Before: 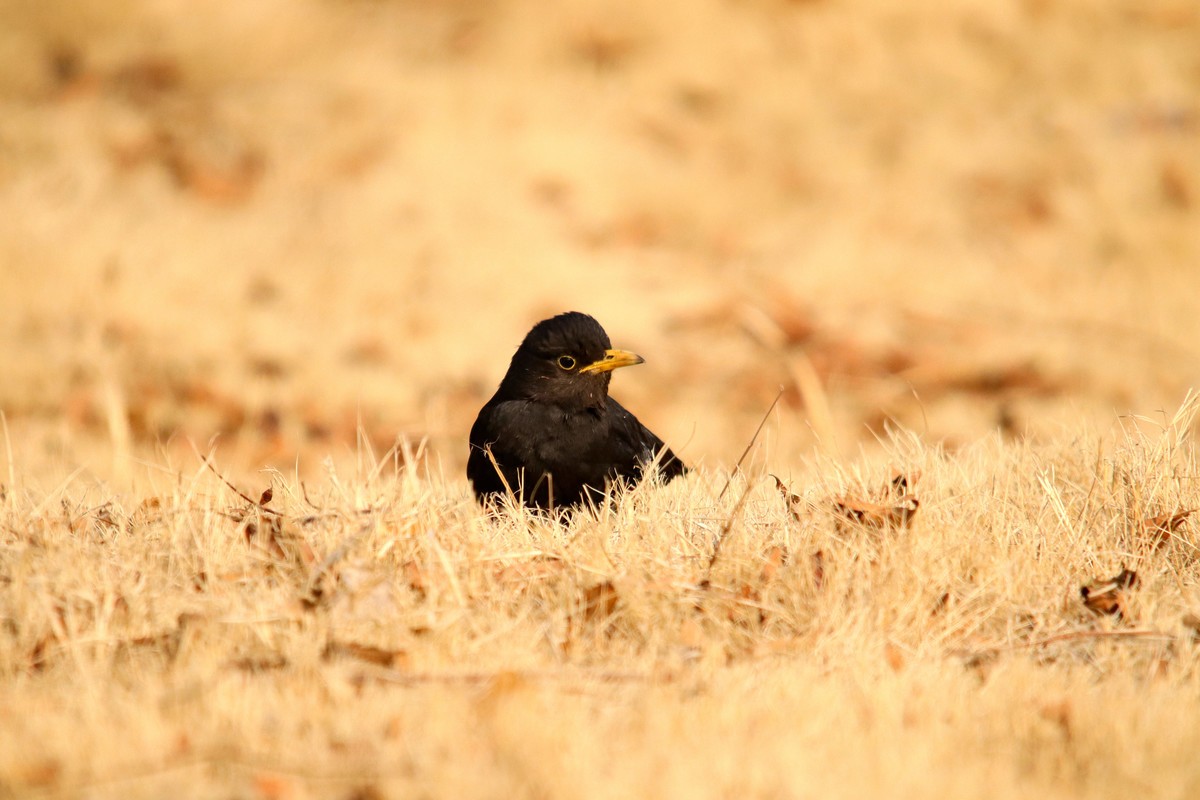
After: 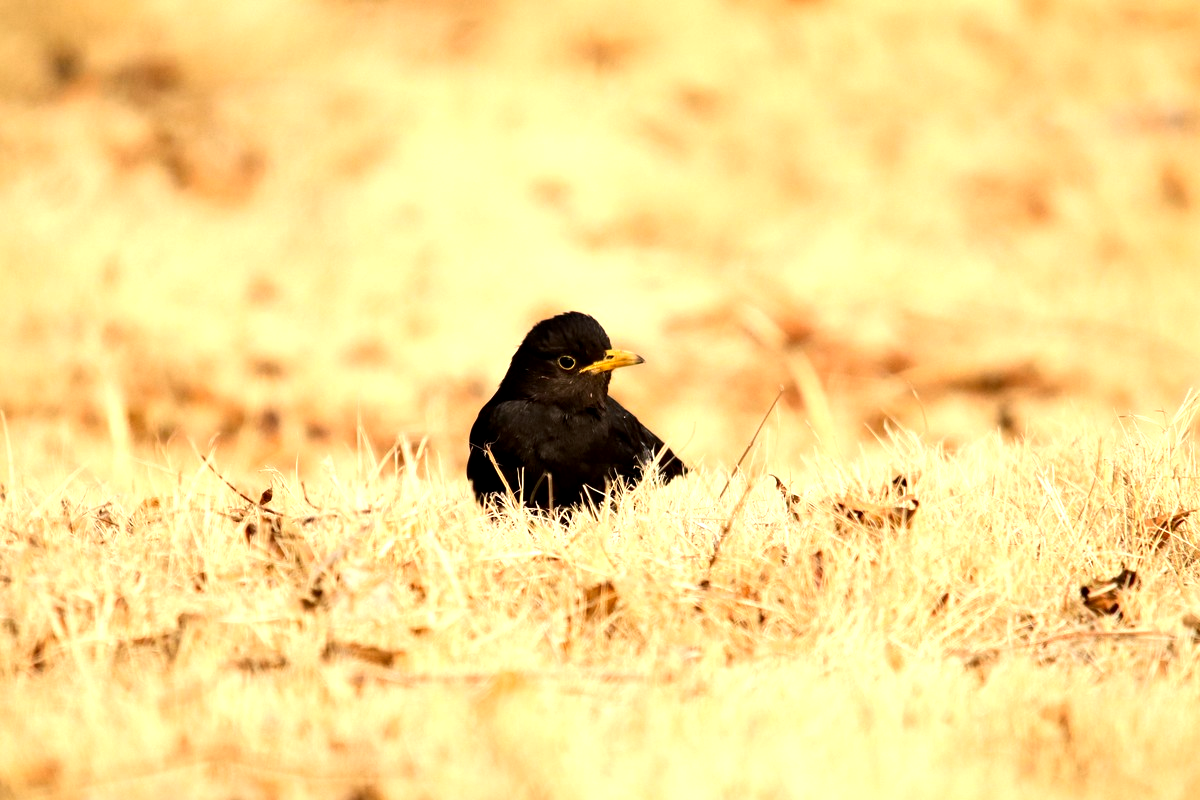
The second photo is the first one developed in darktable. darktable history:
exposure: black level correction 0.005, exposure 0.001 EV, compensate highlight preservation false
tone equalizer: -8 EV -0.754 EV, -7 EV -0.723 EV, -6 EV -0.636 EV, -5 EV -0.412 EV, -3 EV 0.388 EV, -2 EV 0.6 EV, -1 EV 0.686 EV, +0 EV 0.719 EV, edges refinement/feathering 500, mask exposure compensation -1.57 EV, preserve details no
